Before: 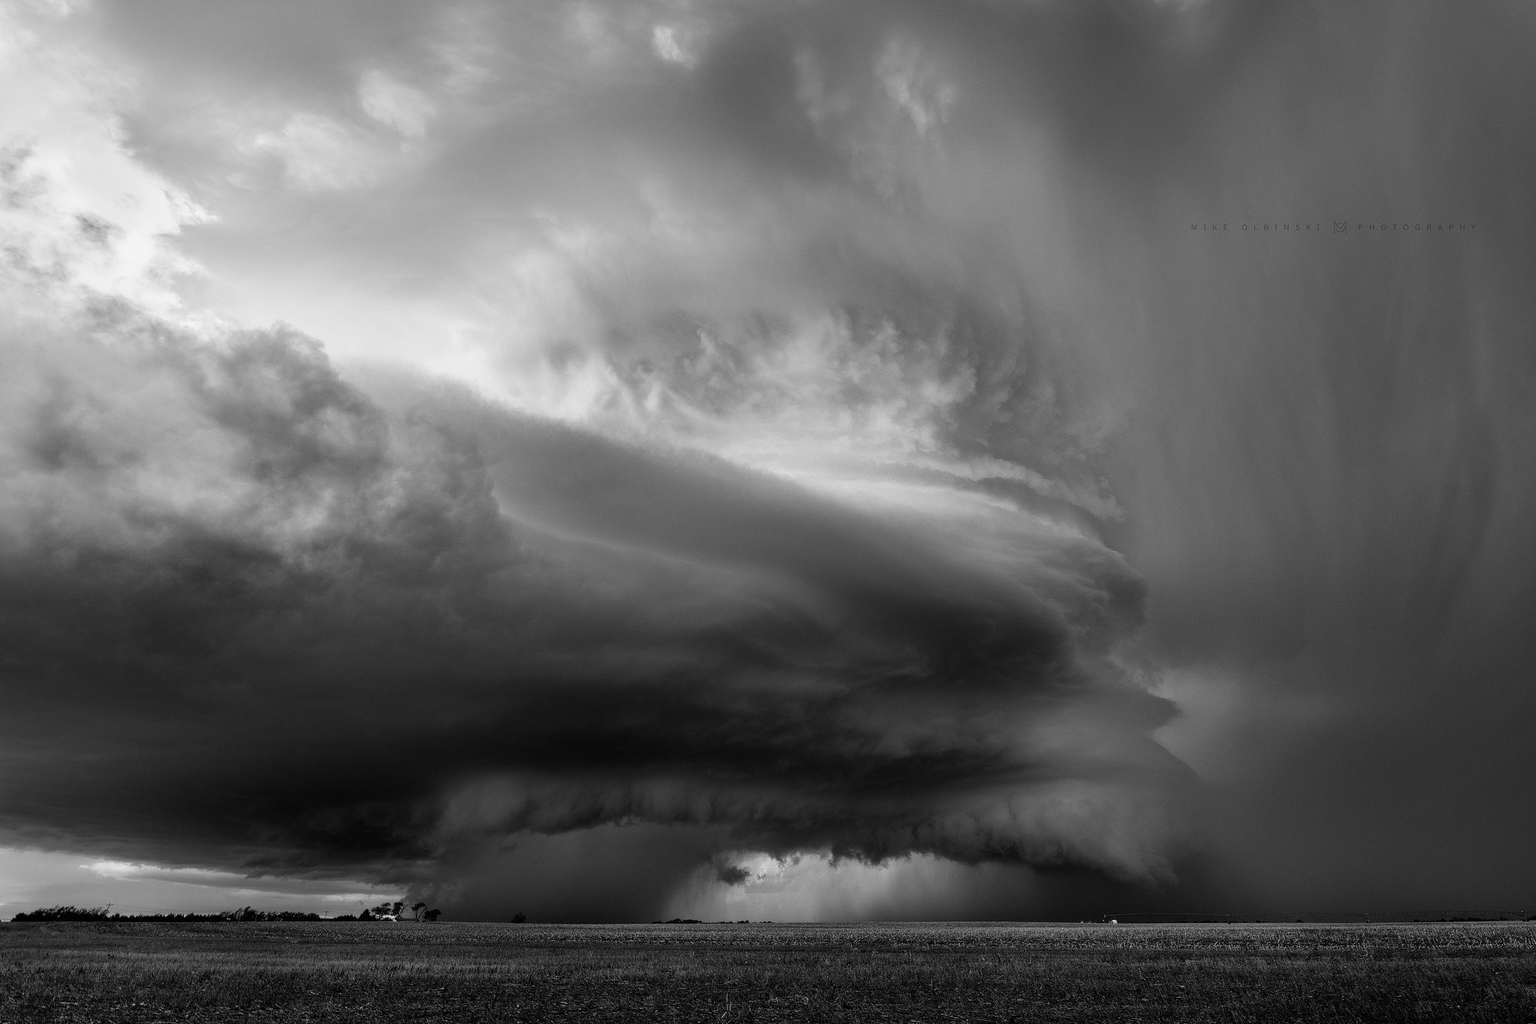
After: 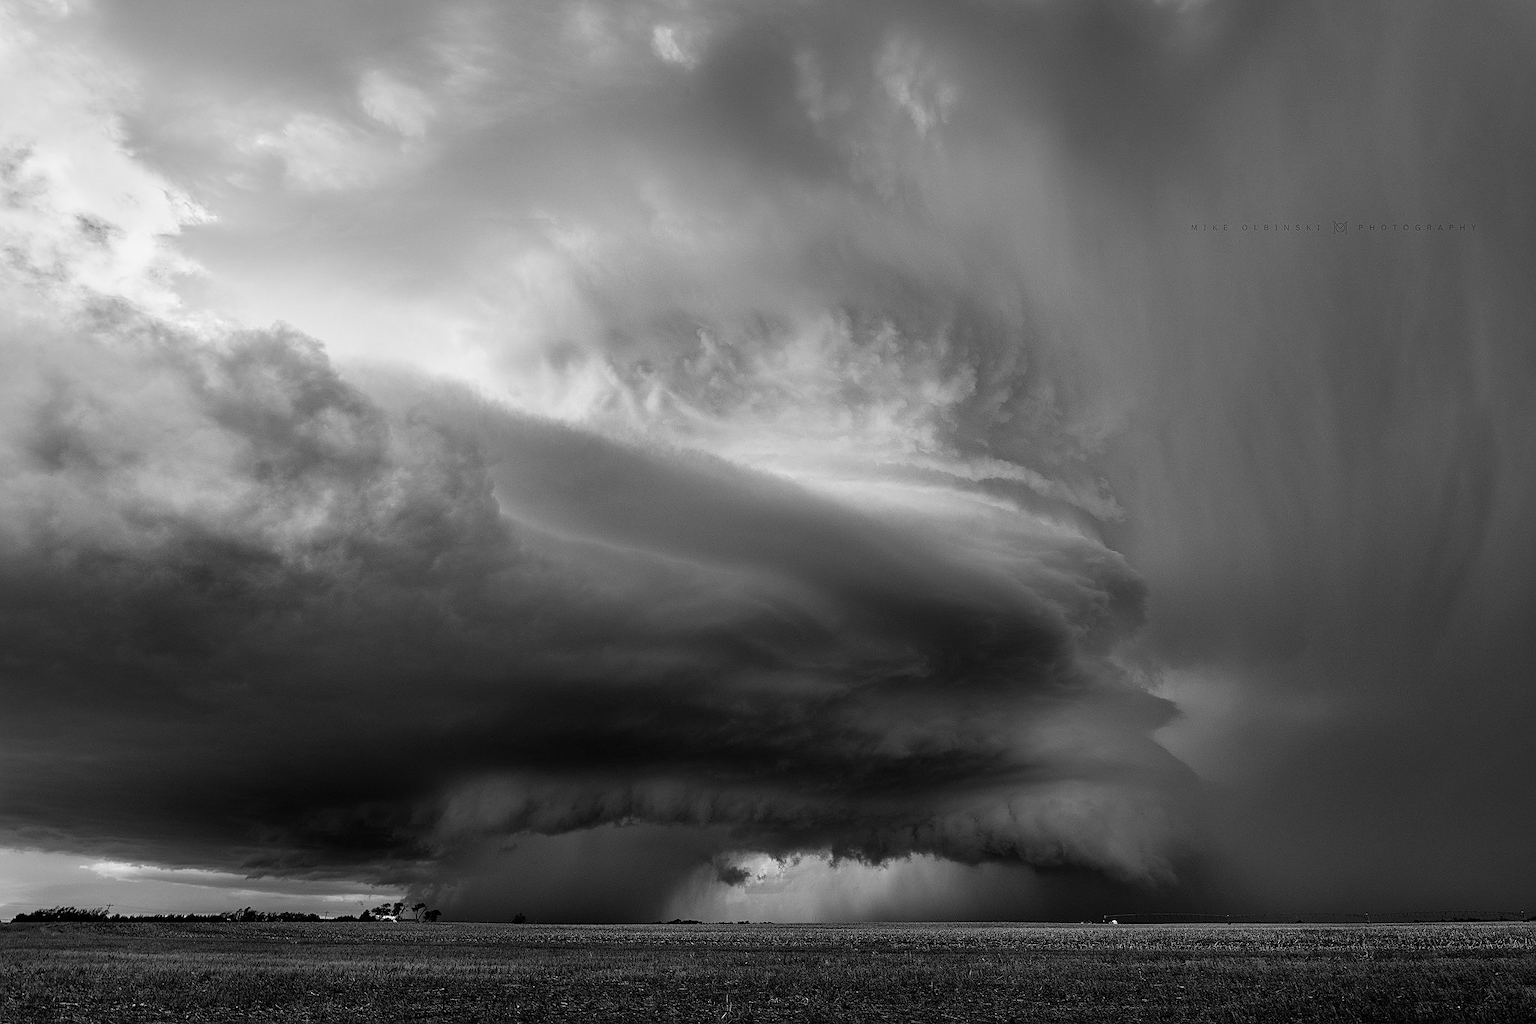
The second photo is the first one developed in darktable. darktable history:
color balance: contrast fulcrum 17.78%
sharpen: on, module defaults
